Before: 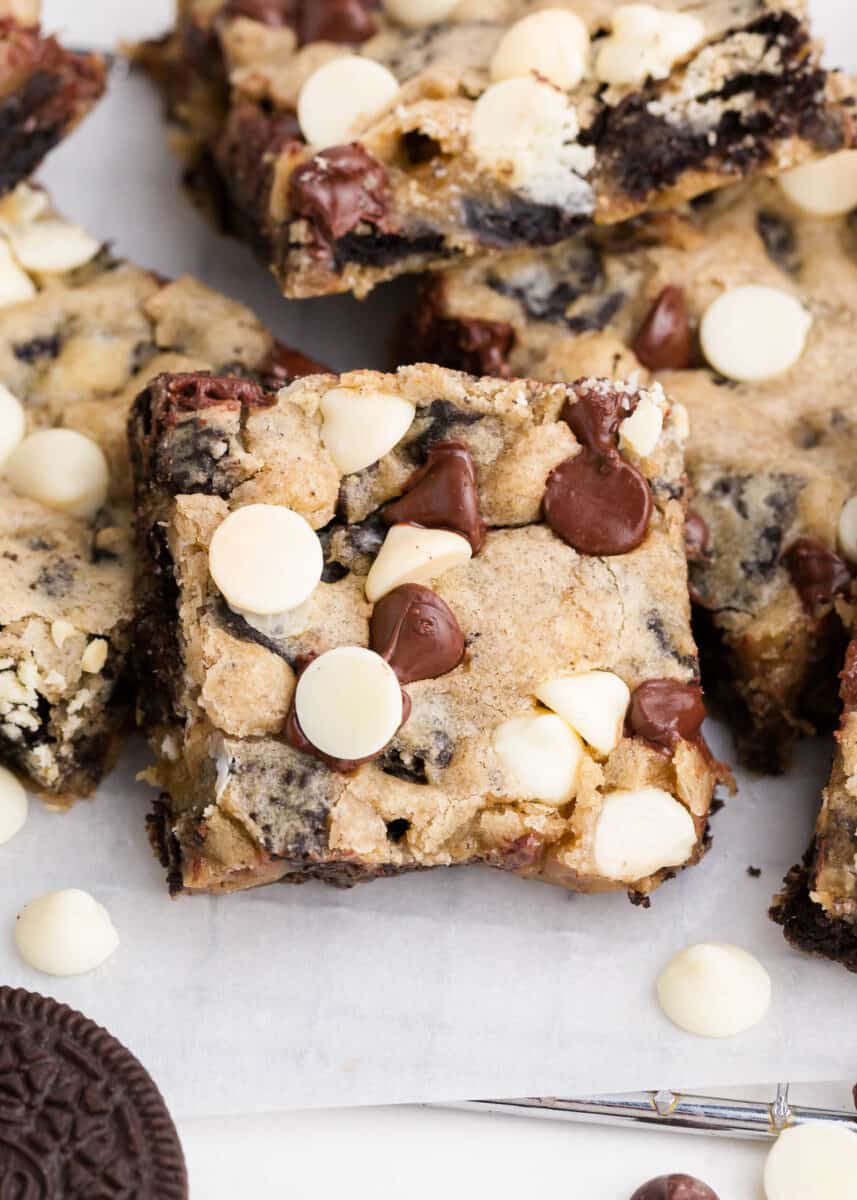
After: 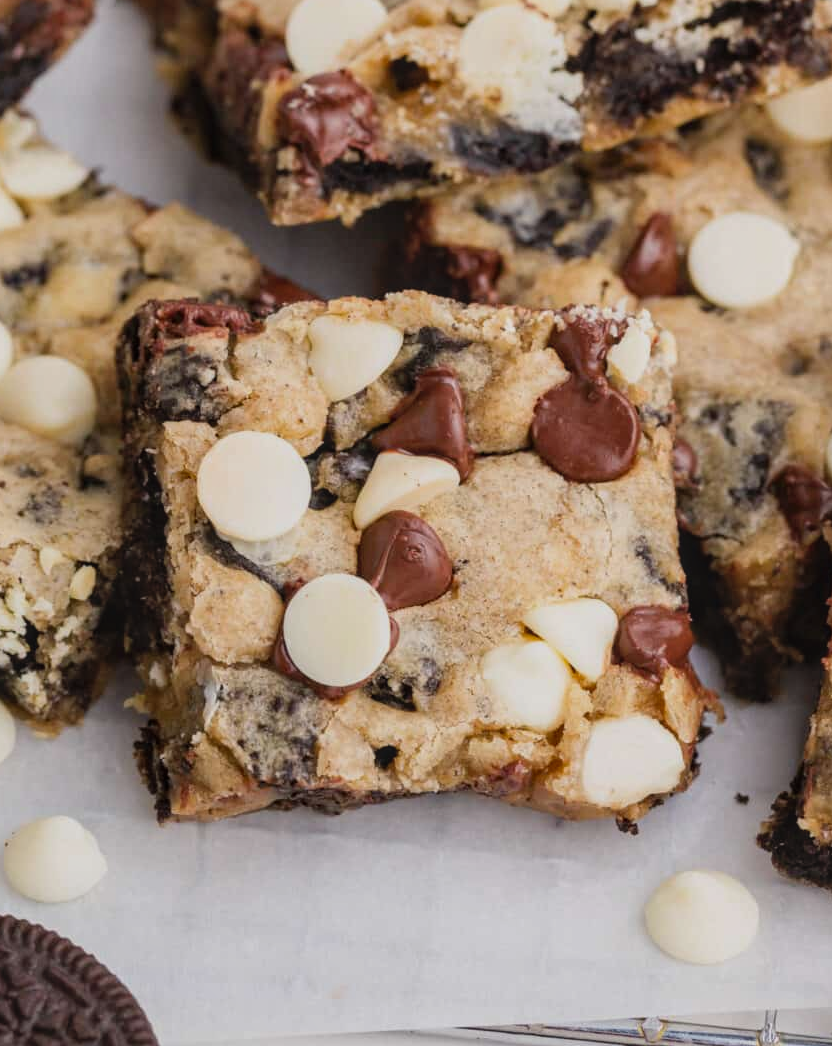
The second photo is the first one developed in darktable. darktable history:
local contrast: detail 130%
crop: left 1.507%, top 6.147%, right 1.379%, bottom 6.637%
exposure: exposure -0.462 EV, compensate highlight preservation false
contrast brightness saturation: contrast -0.1, brightness 0.05, saturation 0.08
